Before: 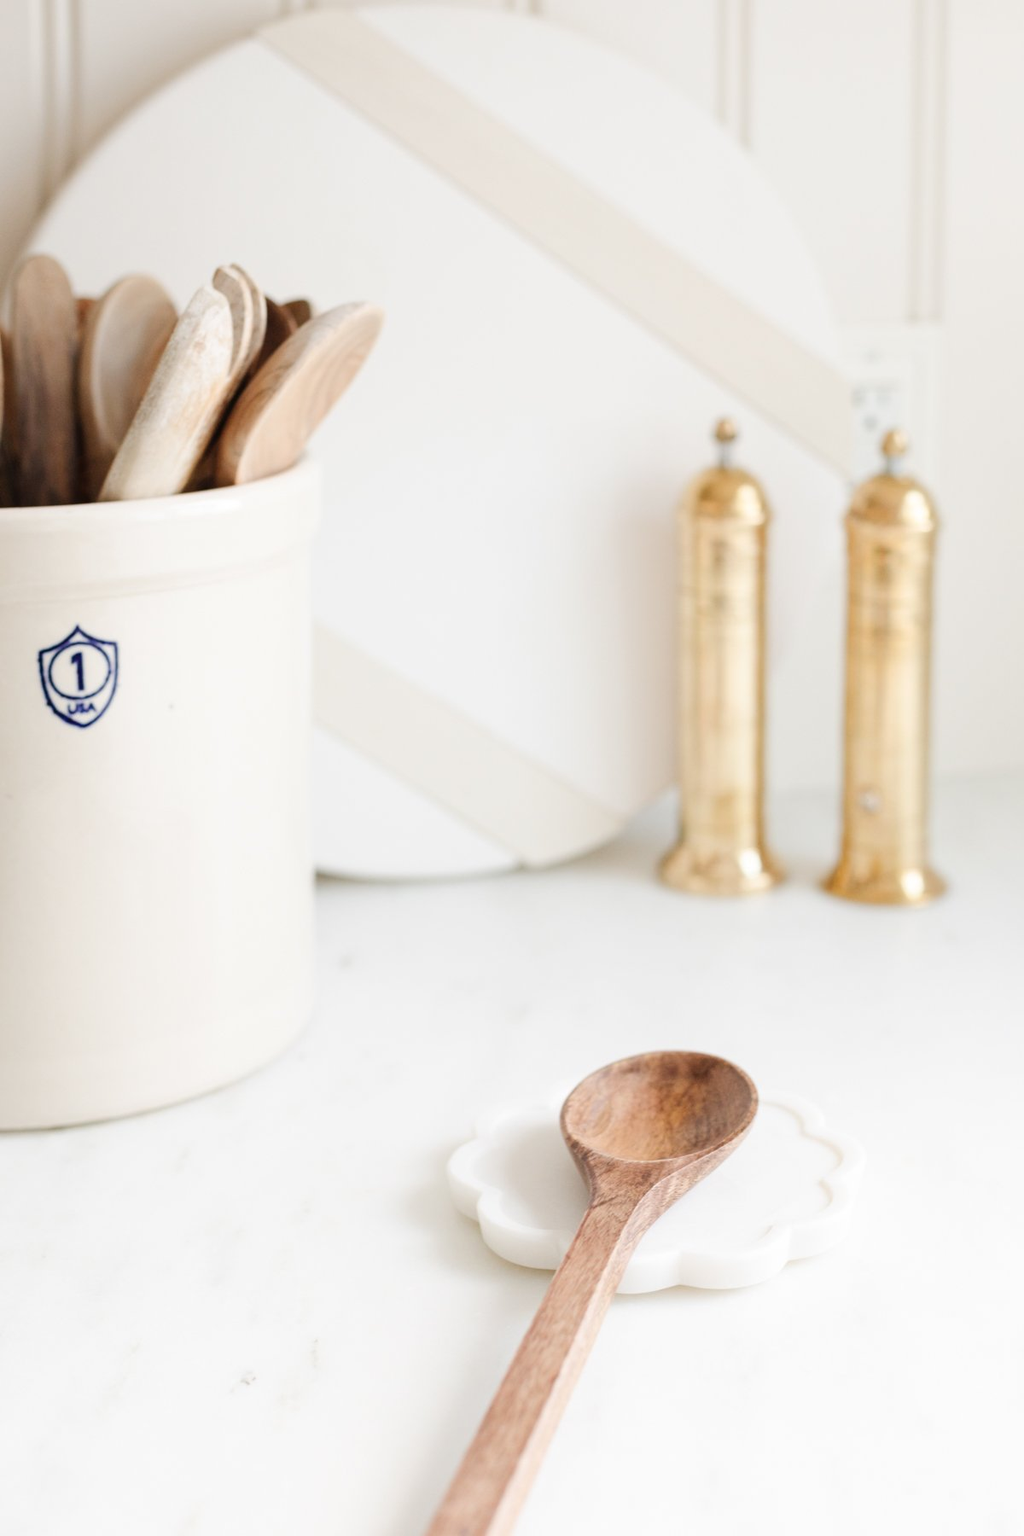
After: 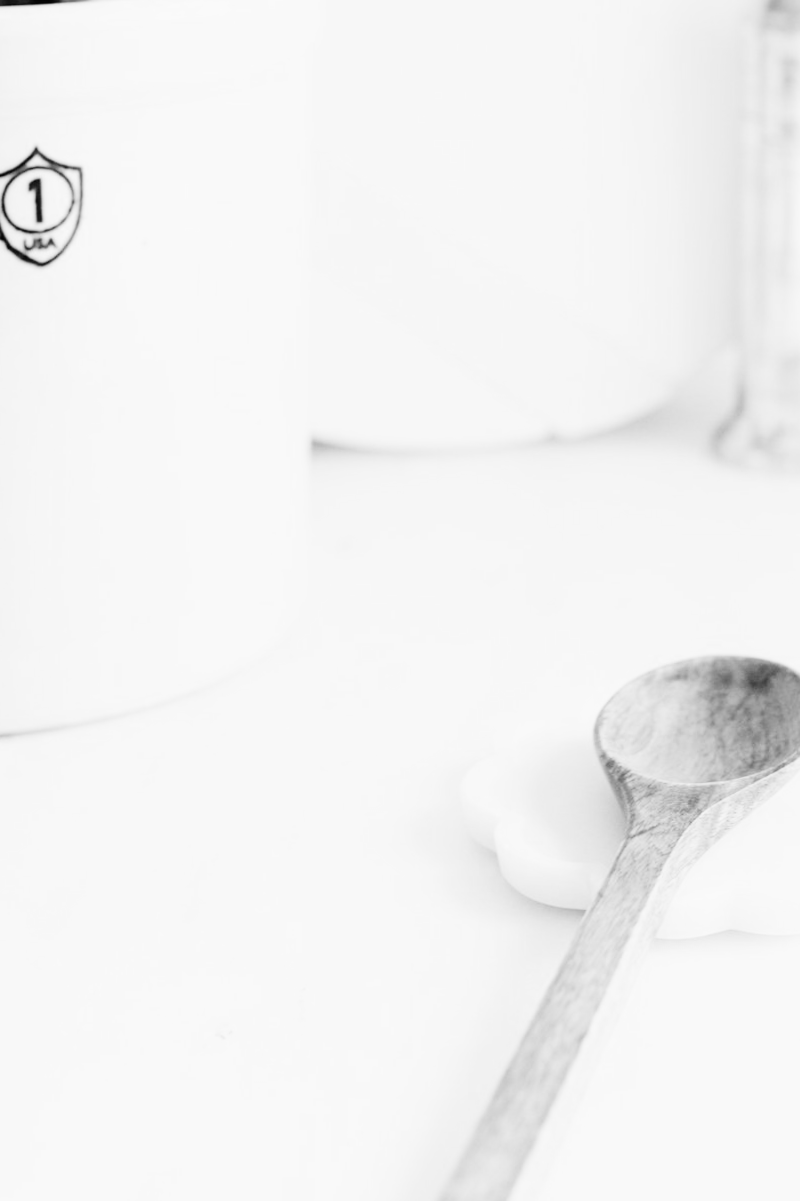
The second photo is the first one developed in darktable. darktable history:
filmic rgb: hardness 4.17, contrast 1.364, color science v6 (2022)
monochrome: on, module defaults
contrast brightness saturation: saturation -0.05
crop and rotate: angle -0.82°, left 3.85%, top 31.828%, right 27.992%
exposure: exposure 0.781 EV, compensate highlight preservation false
